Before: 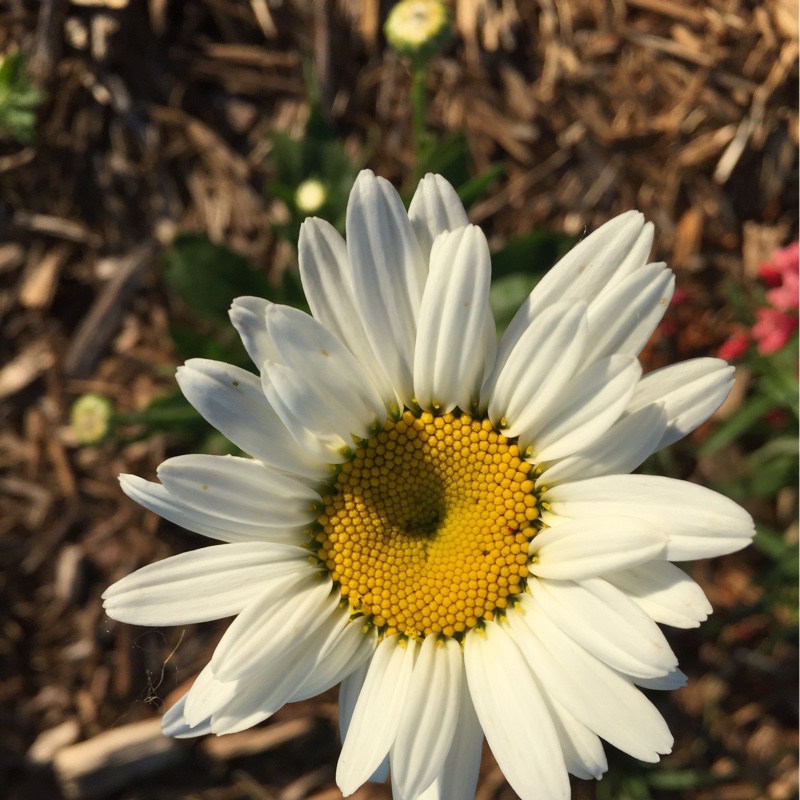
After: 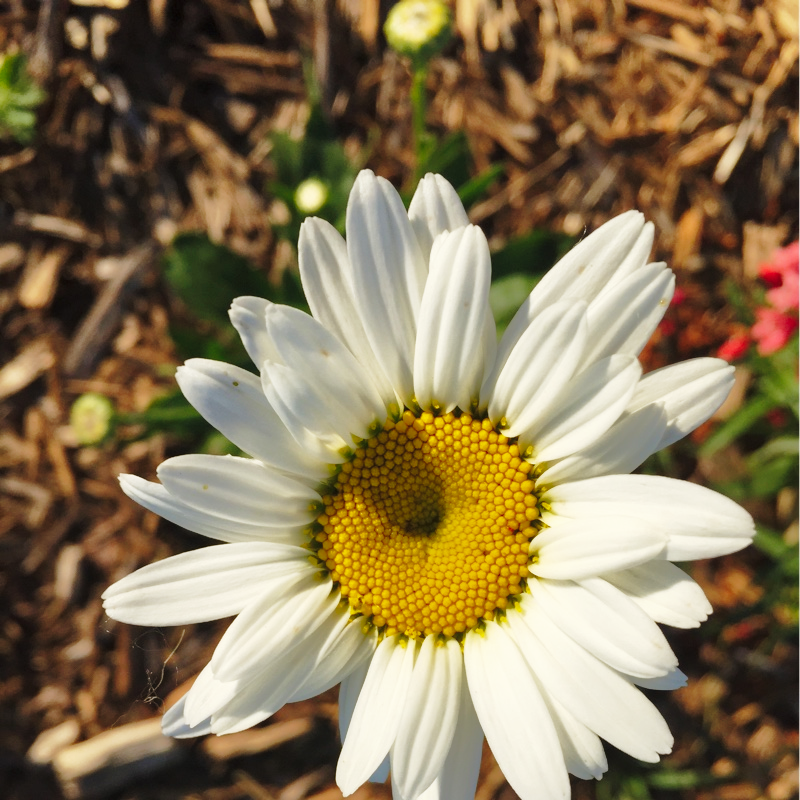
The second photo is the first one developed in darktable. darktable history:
base curve: curves: ch0 [(0, 0) (0.028, 0.03) (0.121, 0.232) (0.46, 0.748) (0.859, 0.968) (1, 1)], preserve colors none
shadows and highlights: shadows 39.79, highlights -60.08
